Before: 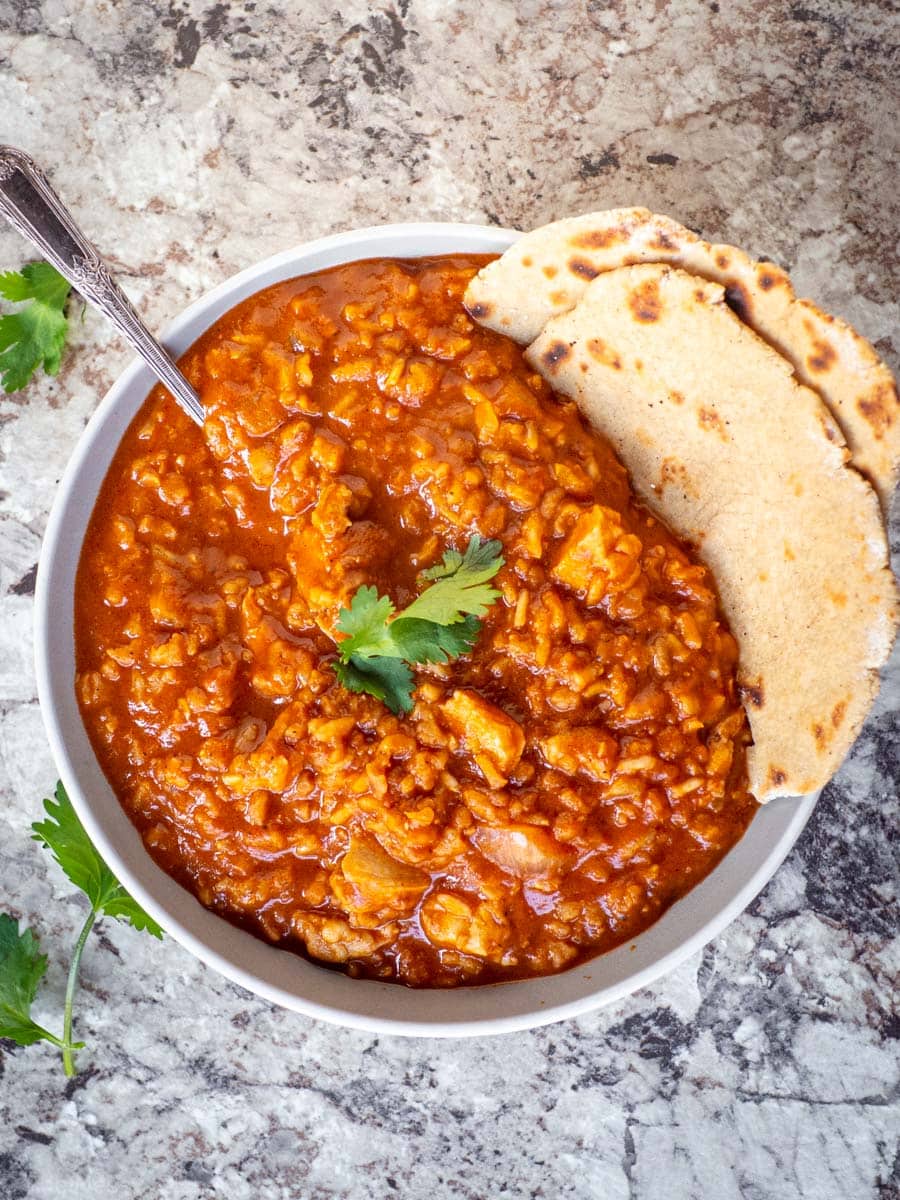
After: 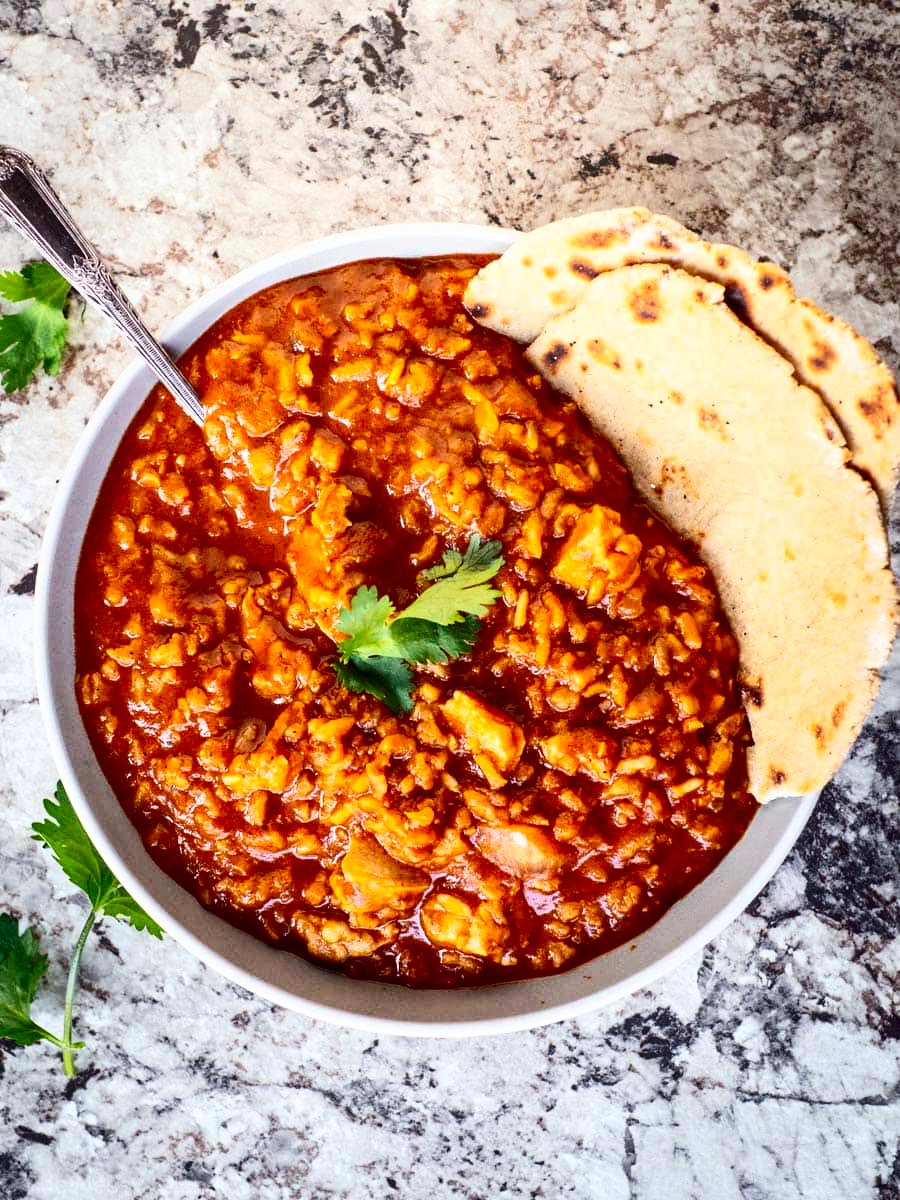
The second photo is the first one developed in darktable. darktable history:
contrast brightness saturation: contrast 0.32, brightness -0.08, saturation 0.17
tone equalizer: on, module defaults
